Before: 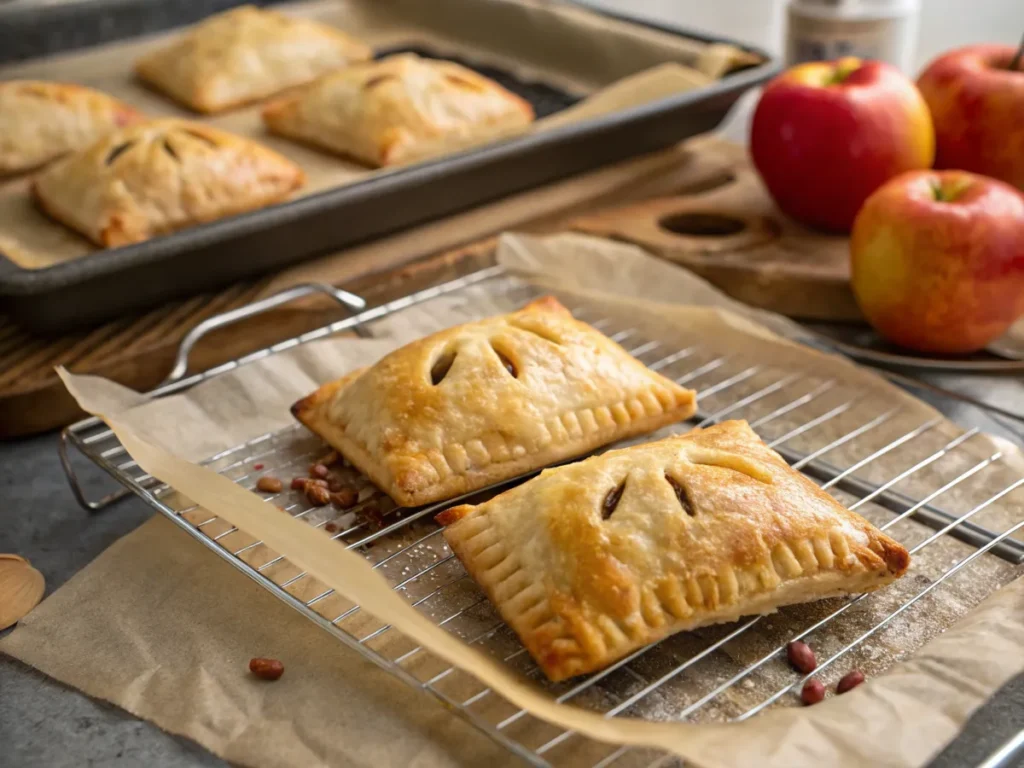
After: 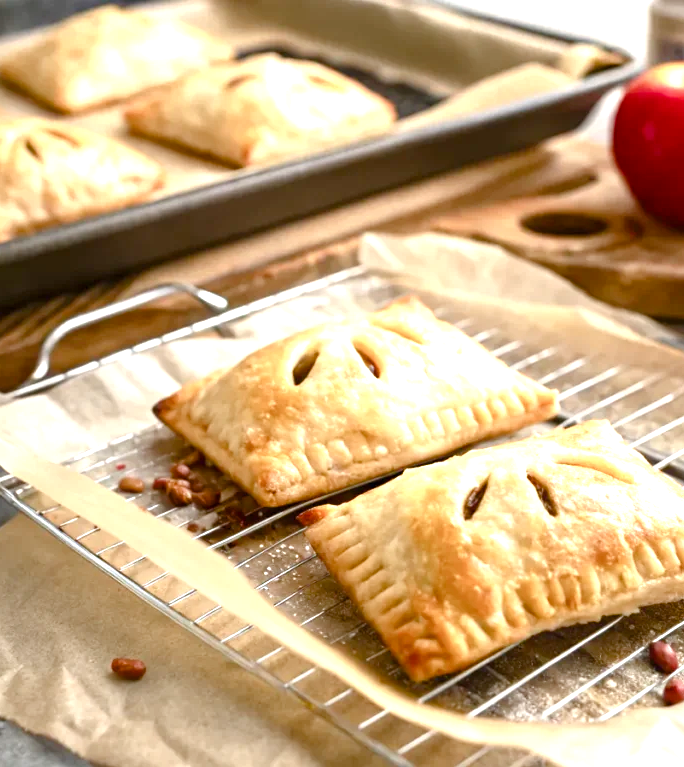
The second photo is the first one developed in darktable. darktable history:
exposure: exposure 1 EV, compensate highlight preservation false
crop and rotate: left 13.501%, right 19.63%
color balance rgb: perceptual saturation grading › global saturation 20%, perceptual saturation grading › highlights -49.836%, perceptual saturation grading › shadows 25.844%, perceptual brilliance grading › global brilliance 2.895%, global vibrance 11.6%, contrast 5.066%
